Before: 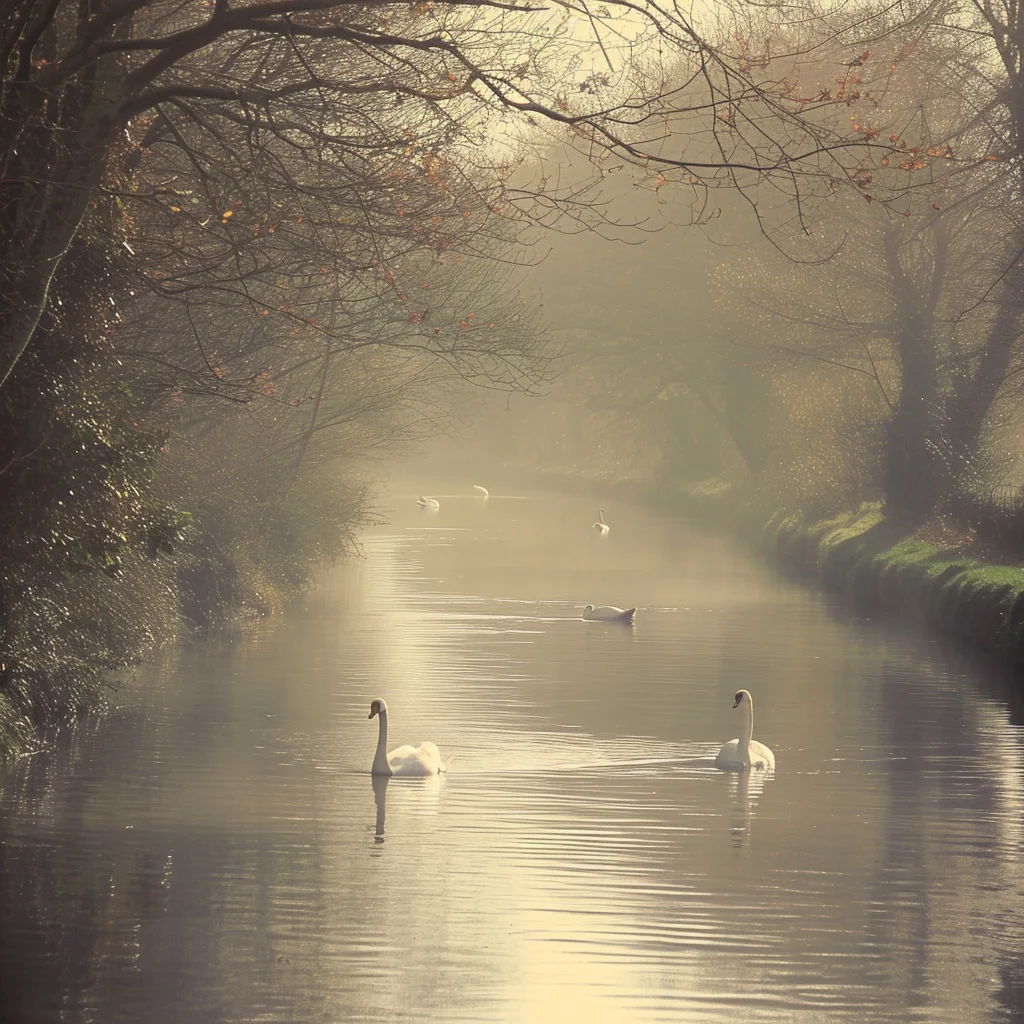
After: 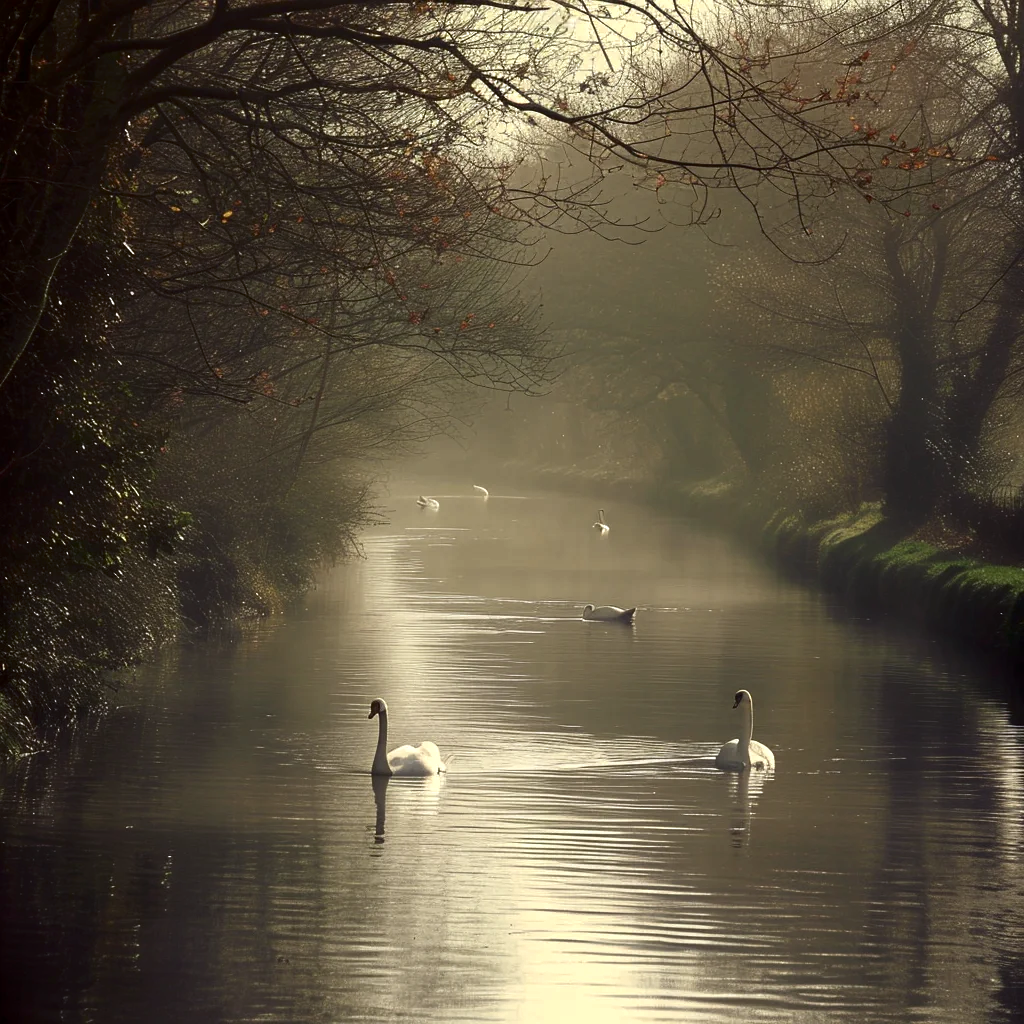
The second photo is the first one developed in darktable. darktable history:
rgb levels: levels [[0.01, 0.419, 0.839], [0, 0.5, 1], [0, 0.5, 1]]
contrast brightness saturation: brightness -0.52
white balance: red 0.98, blue 1.034
